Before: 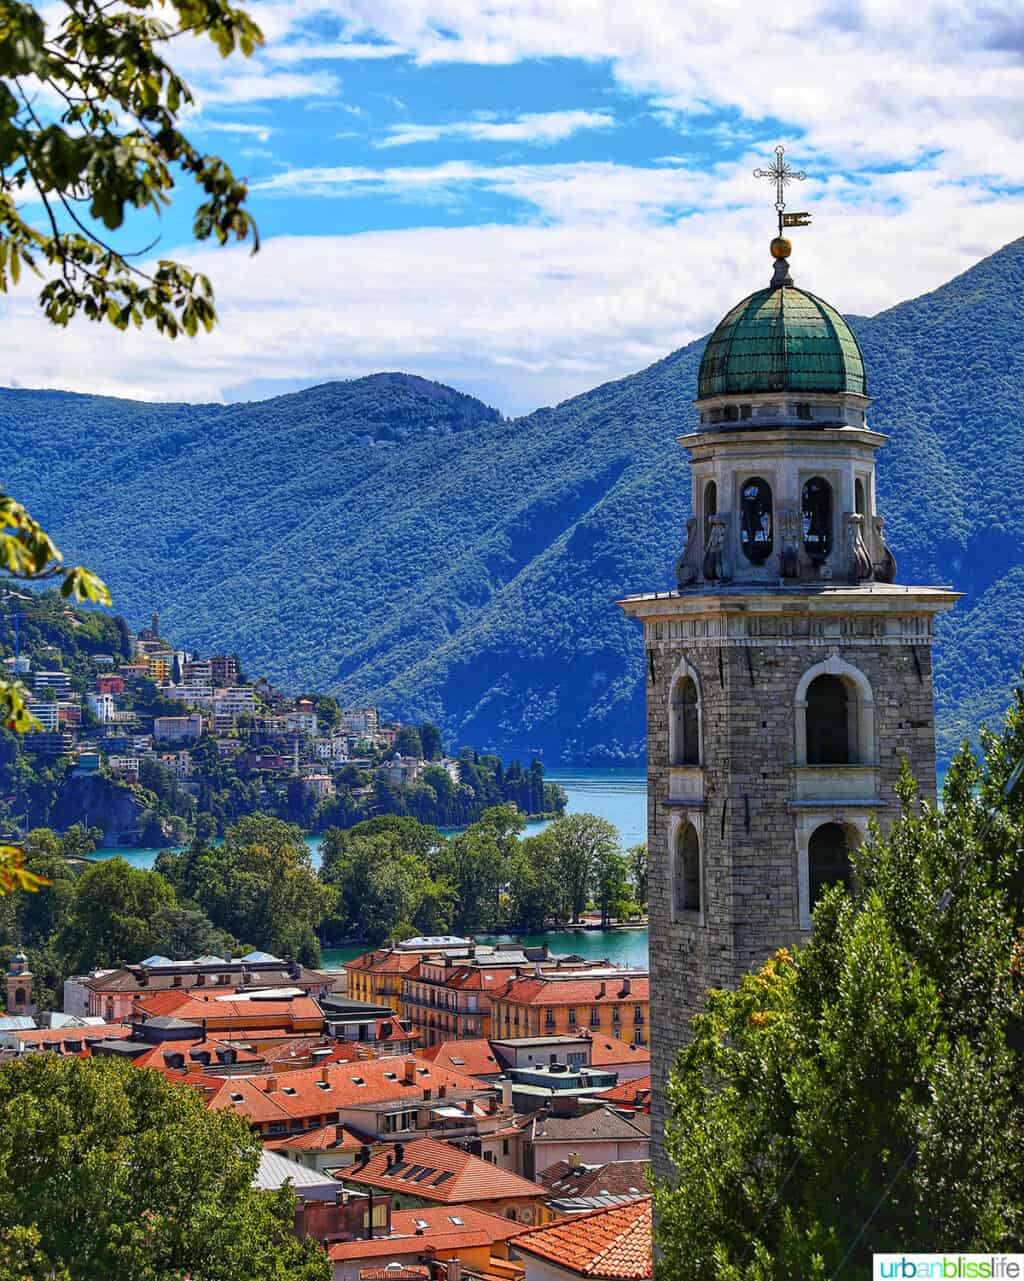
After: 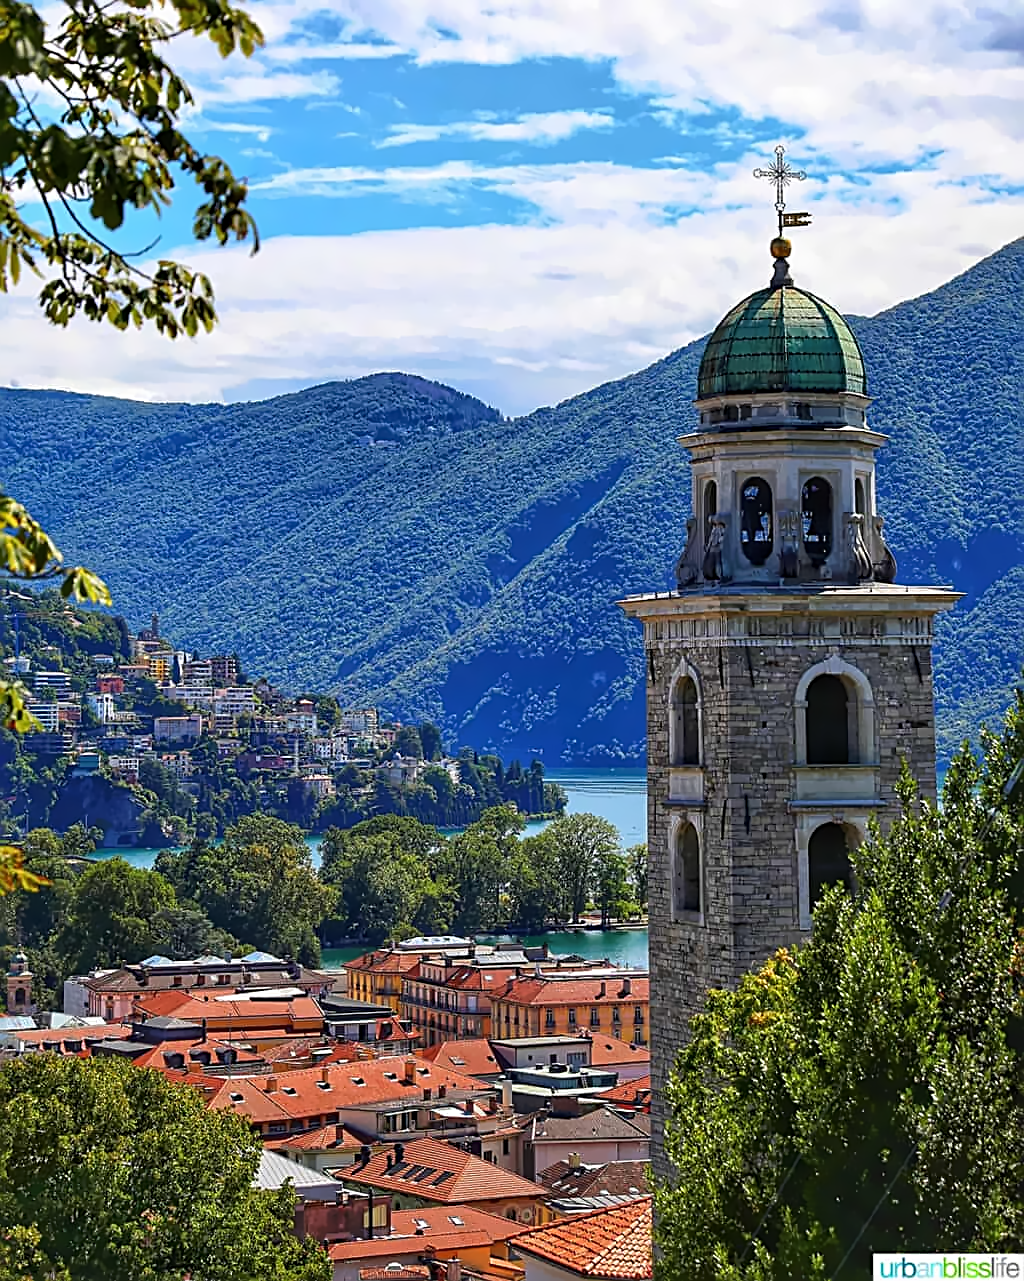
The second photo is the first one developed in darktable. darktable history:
denoise (profiled): central pixel weight 0, a [-1, 0, 0], b [0, 0, 0], mode non-local means, y [[0, 0, 0.5 ×5] ×4, [0.5 ×7], [0.5 ×7]], fix various bugs in algorithm false, upgrade profiled transform false, color mode RGB, compensate highlight preservation false
sharpen: radius 2.363, amount 0.604
